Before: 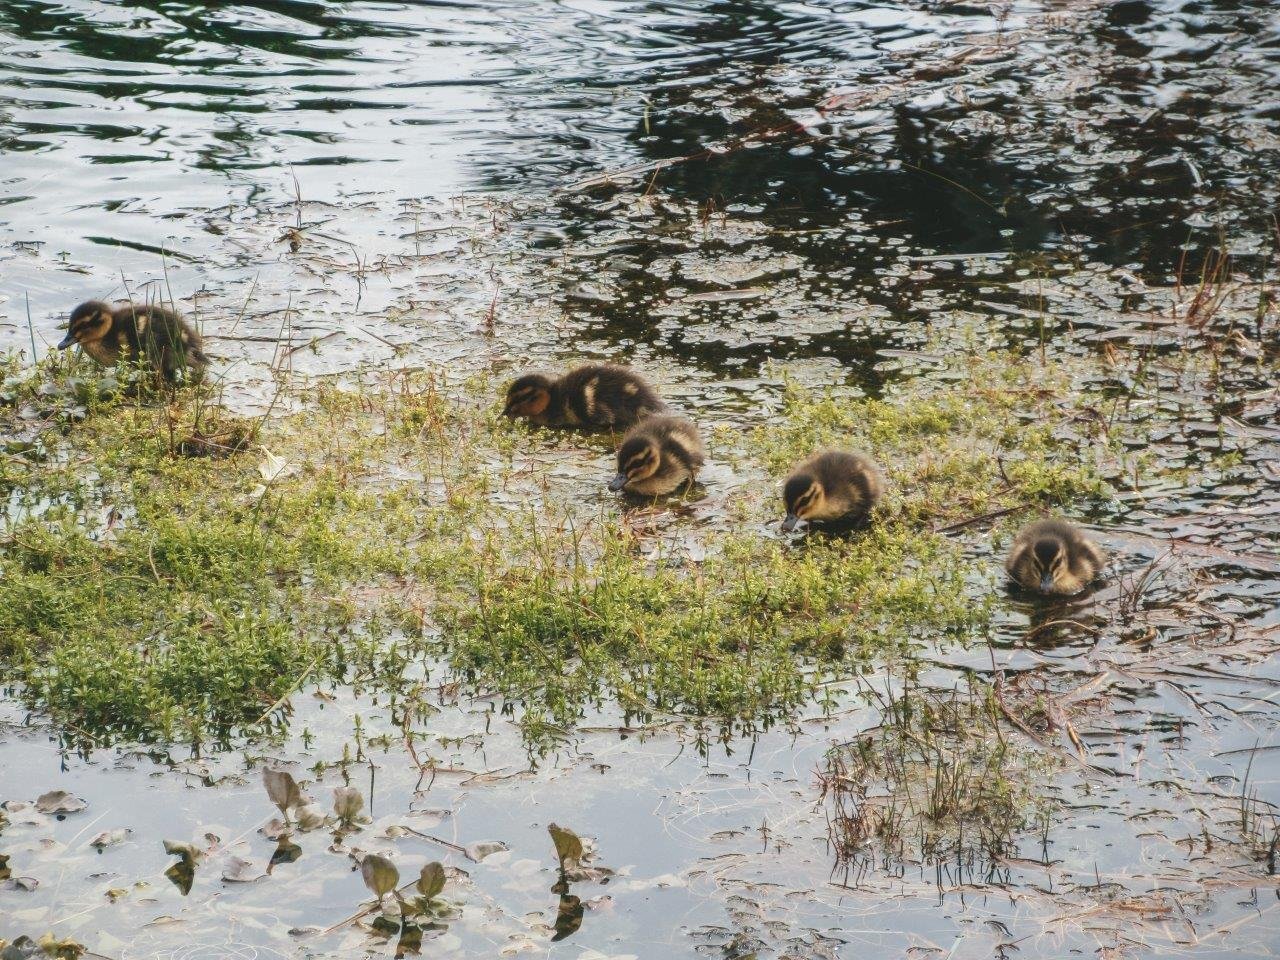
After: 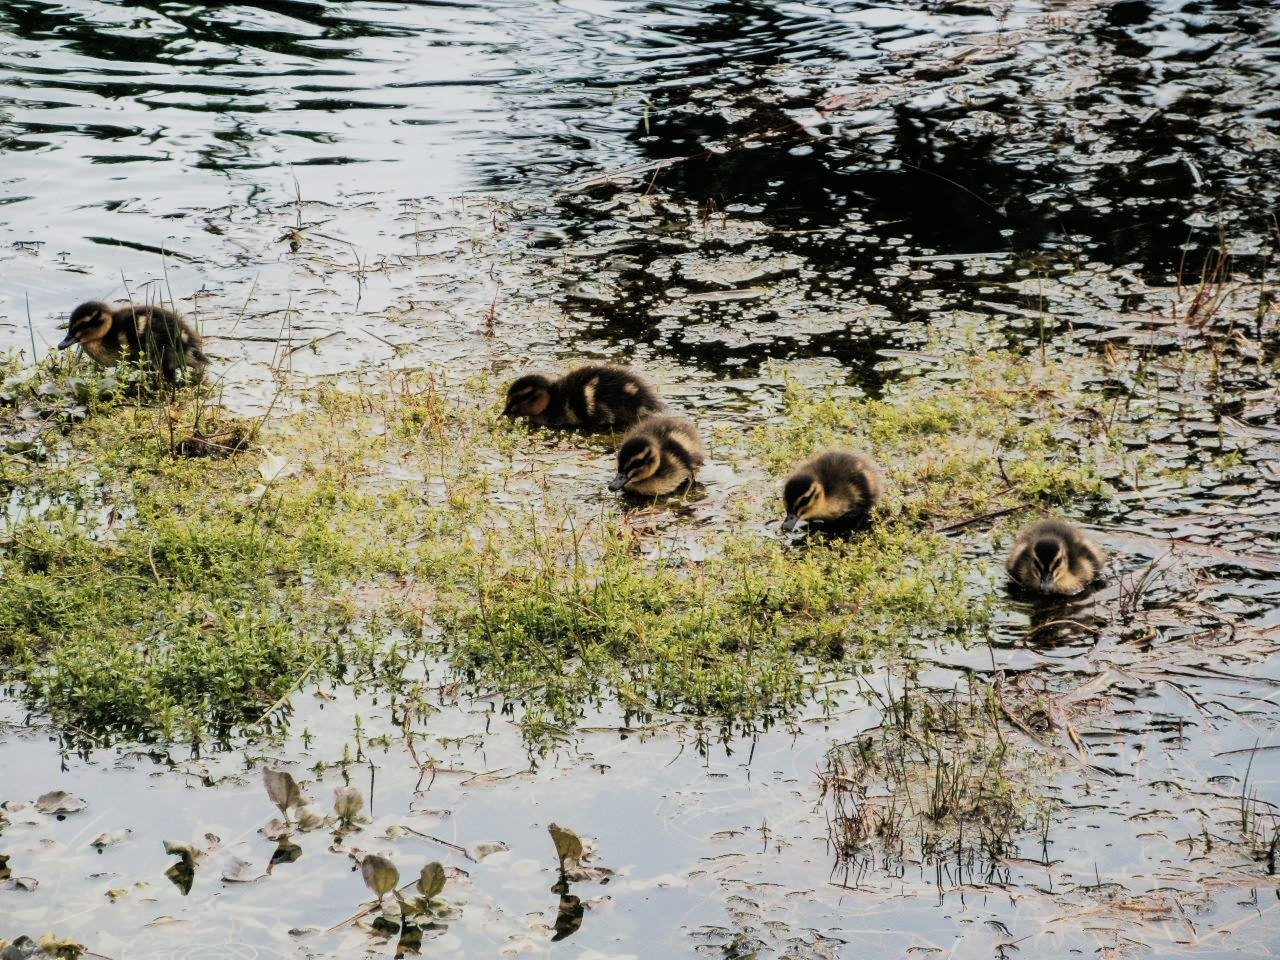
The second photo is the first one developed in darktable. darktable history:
filmic rgb: black relative exposure -5.13 EV, white relative exposure 3.97 EV, hardness 2.89, contrast 1.401, highlights saturation mix -31.32%
color balance rgb: perceptual saturation grading › global saturation 4.831%, global vibrance 9.678%
